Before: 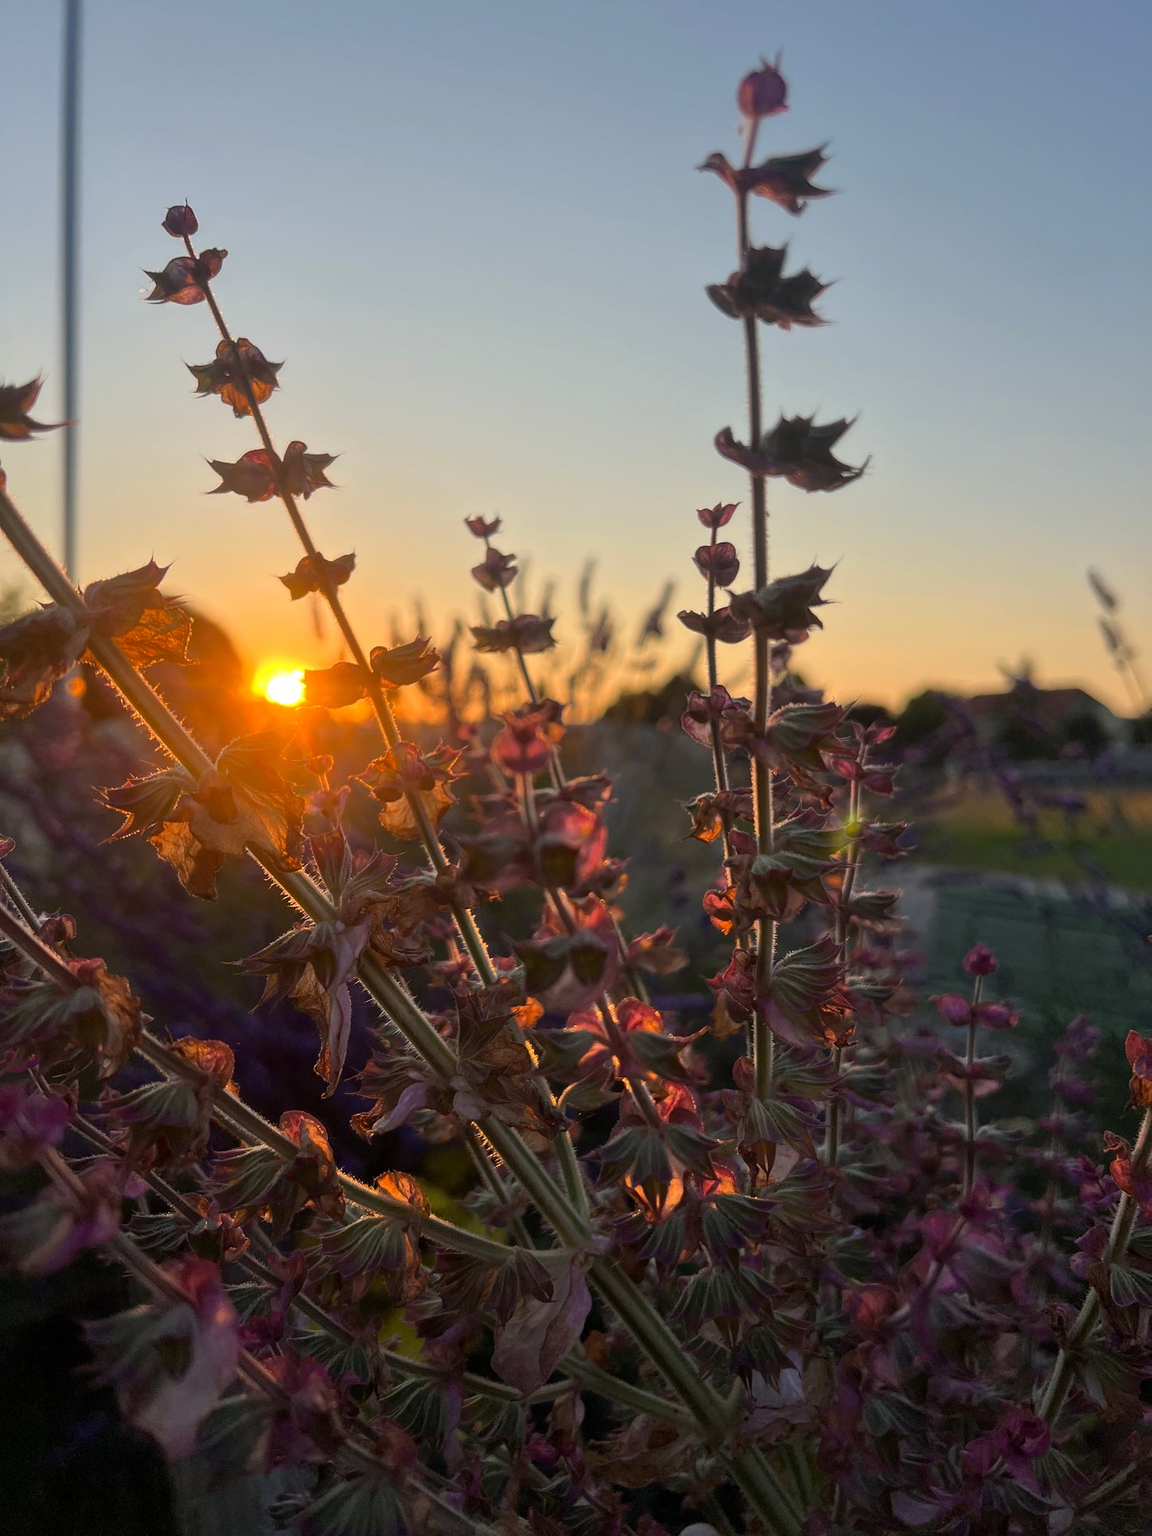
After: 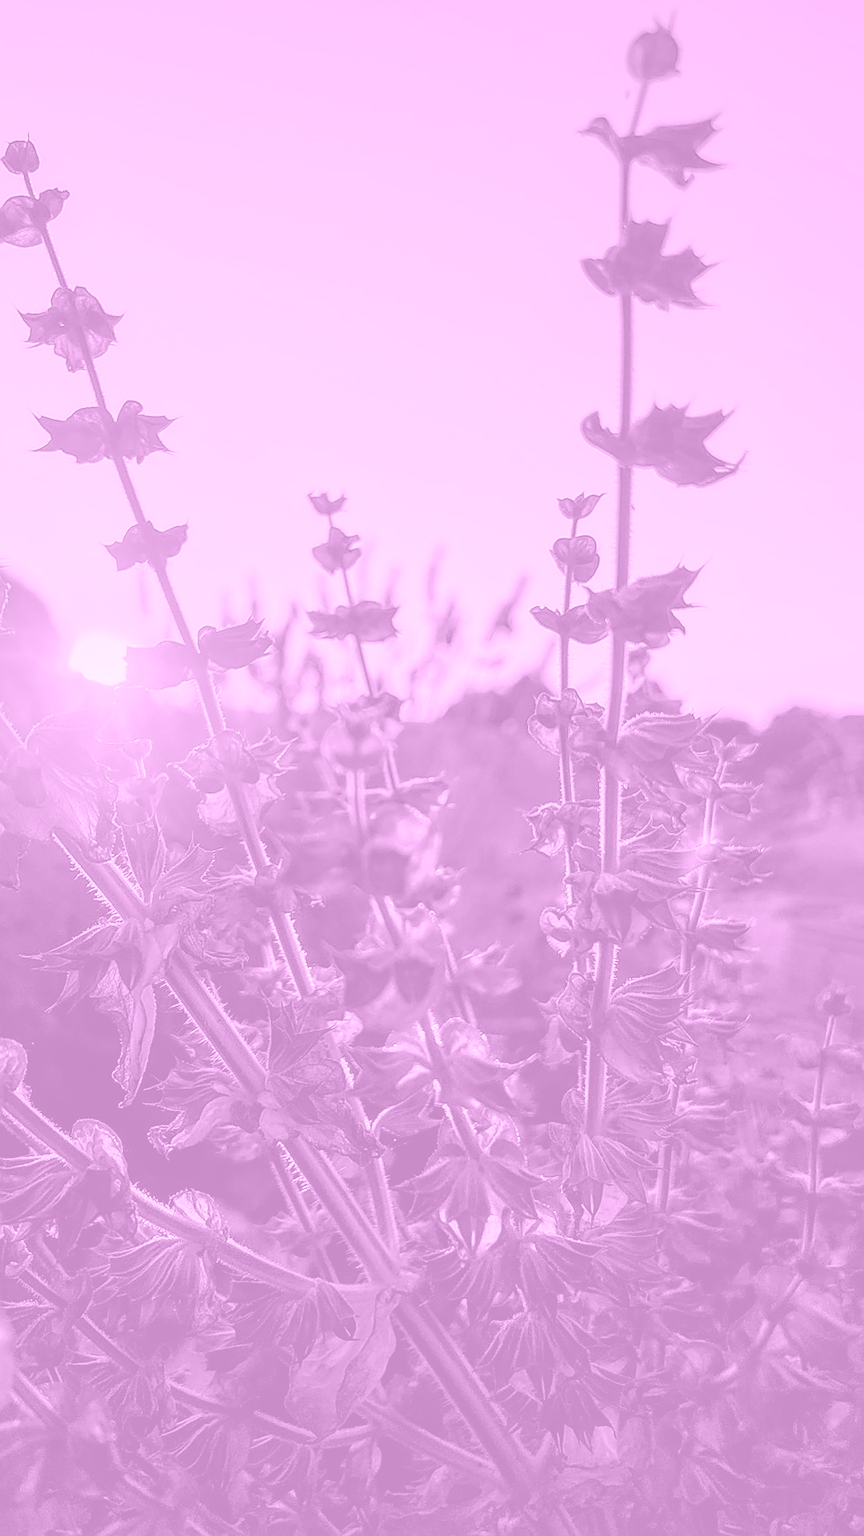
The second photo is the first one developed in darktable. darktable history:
sharpen: radius 1.4, amount 1.25, threshold 0.7
color balance: input saturation 80.07%
crop and rotate: angle -3.27°, left 14.277%, top 0.028%, right 10.766%, bottom 0.028%
contrast equalizer: y [[0.5 ×6], [0.5 ×6], [0.5 ×6], [0 ×6], [0, 0.039, 0.251, 0.29, 0.293, 0.292]]
filmic rgb: black relative exposure -12.8 EV, white relative exposure 2.8 EV, threshold 3 EV, target black luminance 0%, hardness 8.54, latitude 70.41%, contrast 1.133, shadows ↔ highlights balance -0.395%, color science v4 (2020), enable highlight reconstruction true
colorize: hue 331.2°, saturation 69%, source mix 30.28%, lightness 69.02%, version 1
local contrast: highlights 60%, shadows 60%, detail 160%
